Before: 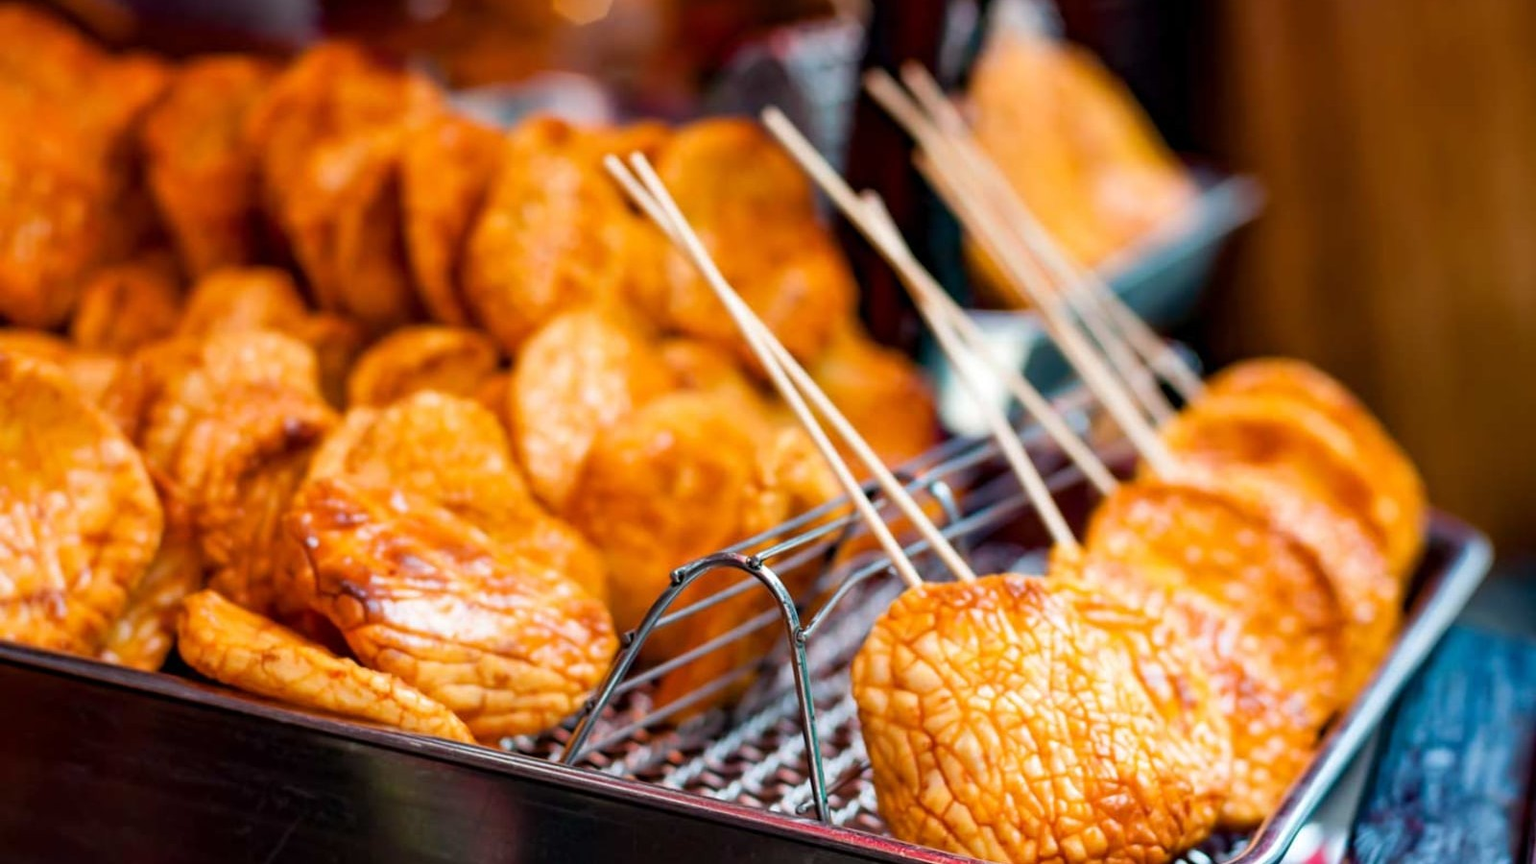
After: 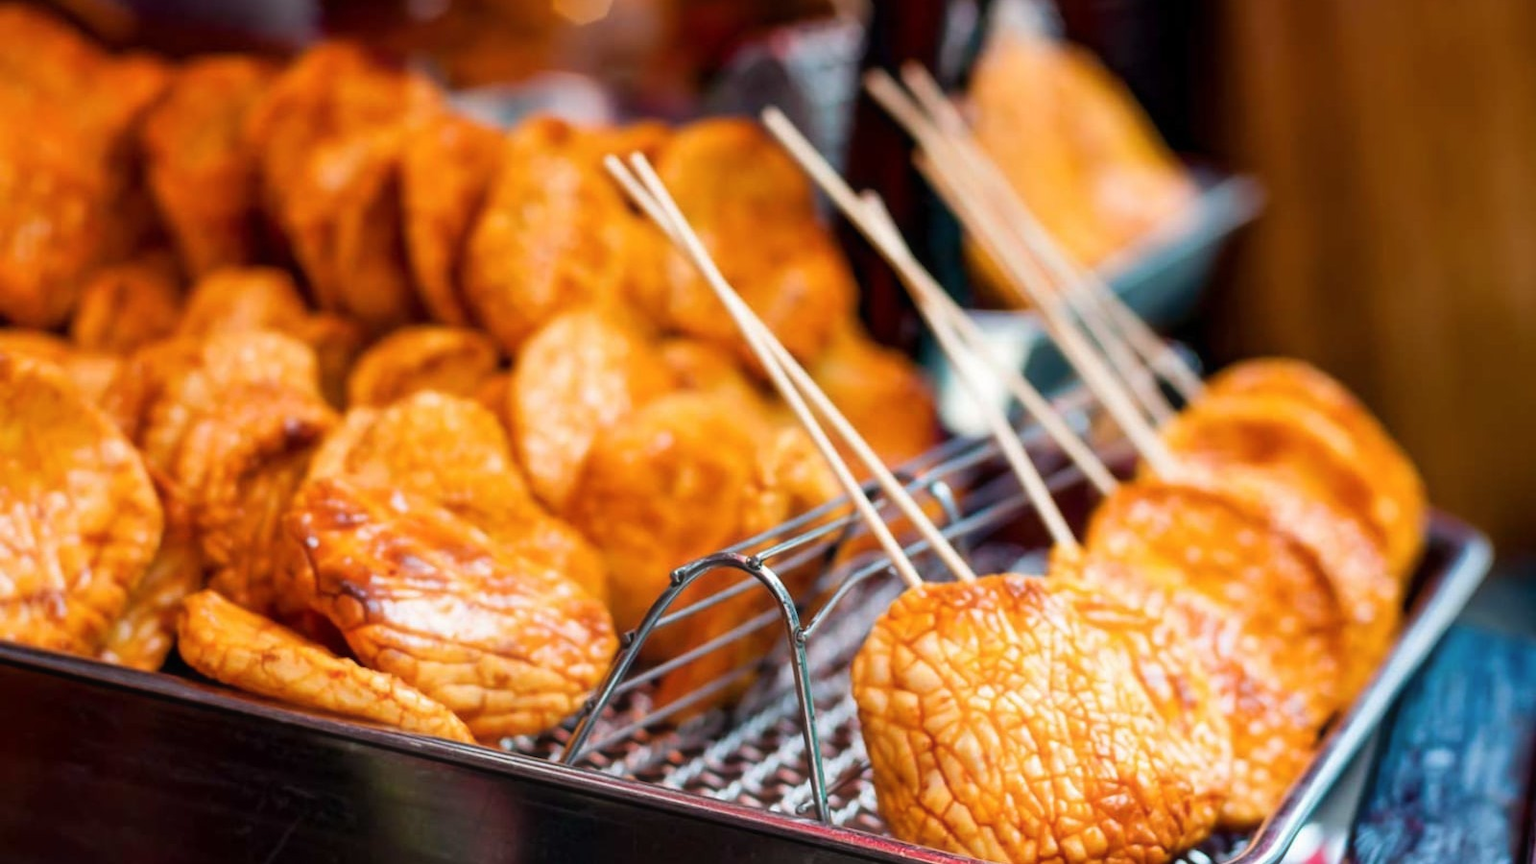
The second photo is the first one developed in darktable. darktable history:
haze removal: strength -0.101, compatibility mode true, adaptive false
